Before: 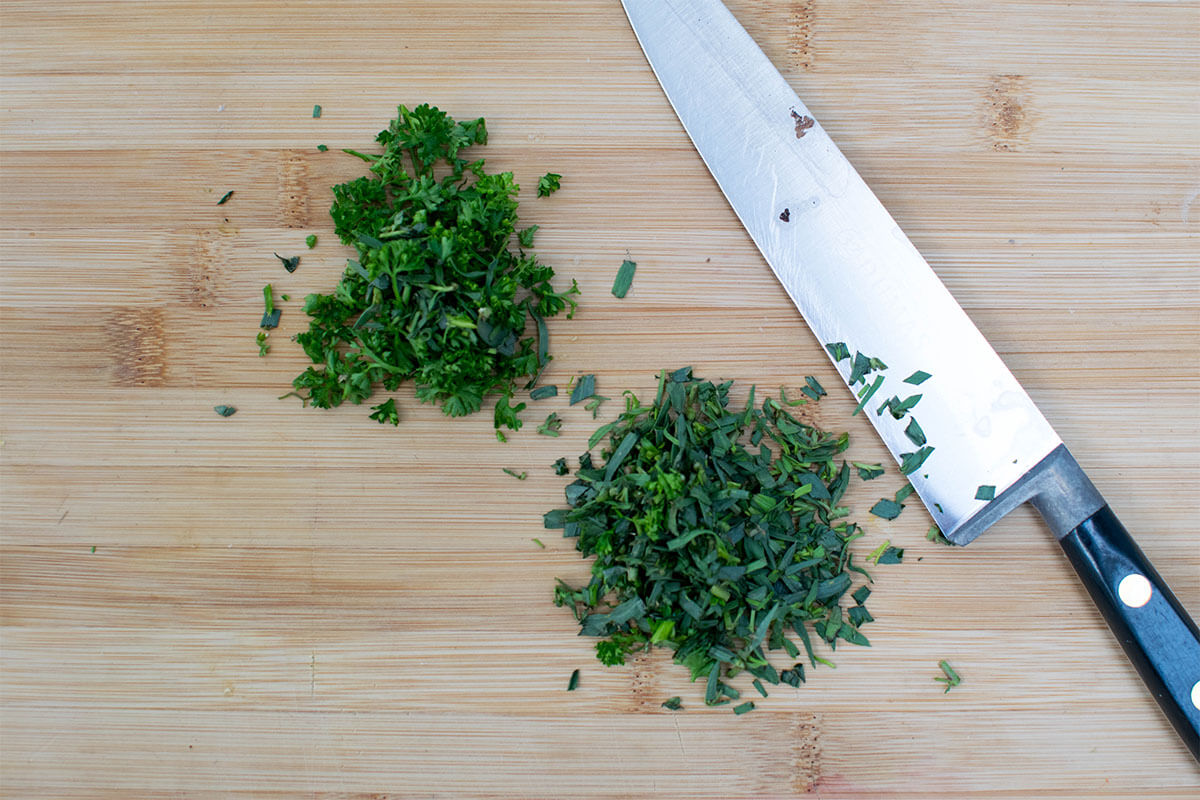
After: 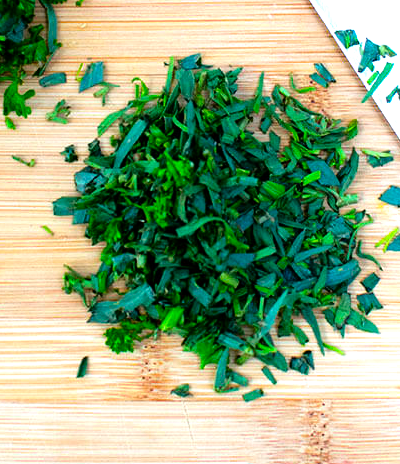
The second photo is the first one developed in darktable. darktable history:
crop: left 40.987%, top 39.195%, right 25.623%, bottom 2.738%
tone equalizer: -8 EV -1.1 EV, -7 EV -0.976 EV, -6 EV -0.831 EV, -5 EV -0.606 EV, -3 EV 0.549 EV, -2 EV 0.875 EV, -1 EV 0.993 EV, +0 EV 1.05 EV
color balance rgb: perceptual saturation grading › global saturation 29.727%
contrast brightness saturation: brightness -0.026, saturation 0.345
